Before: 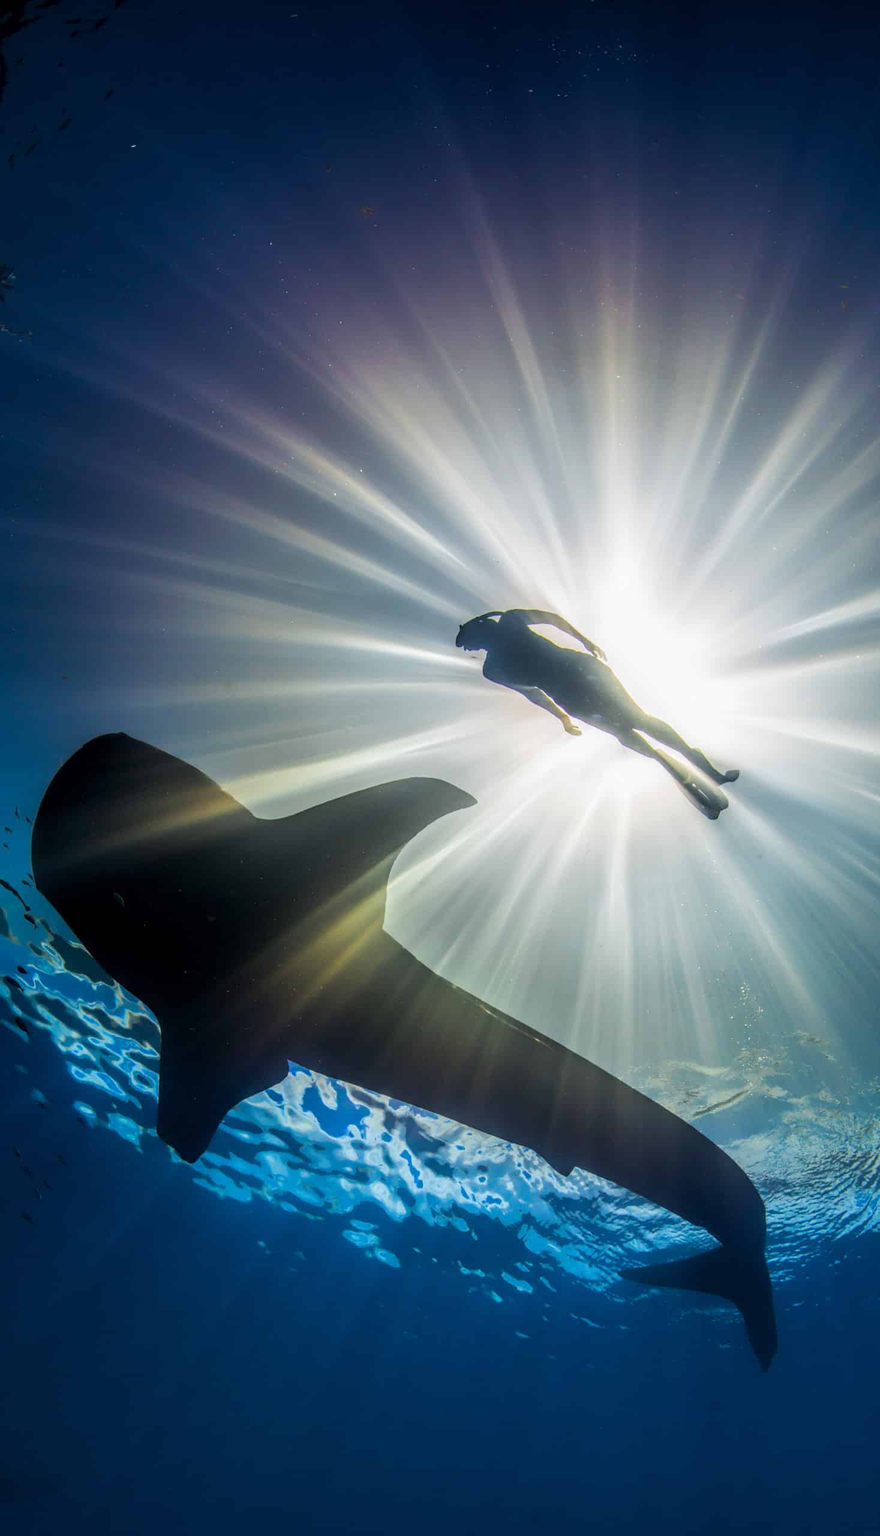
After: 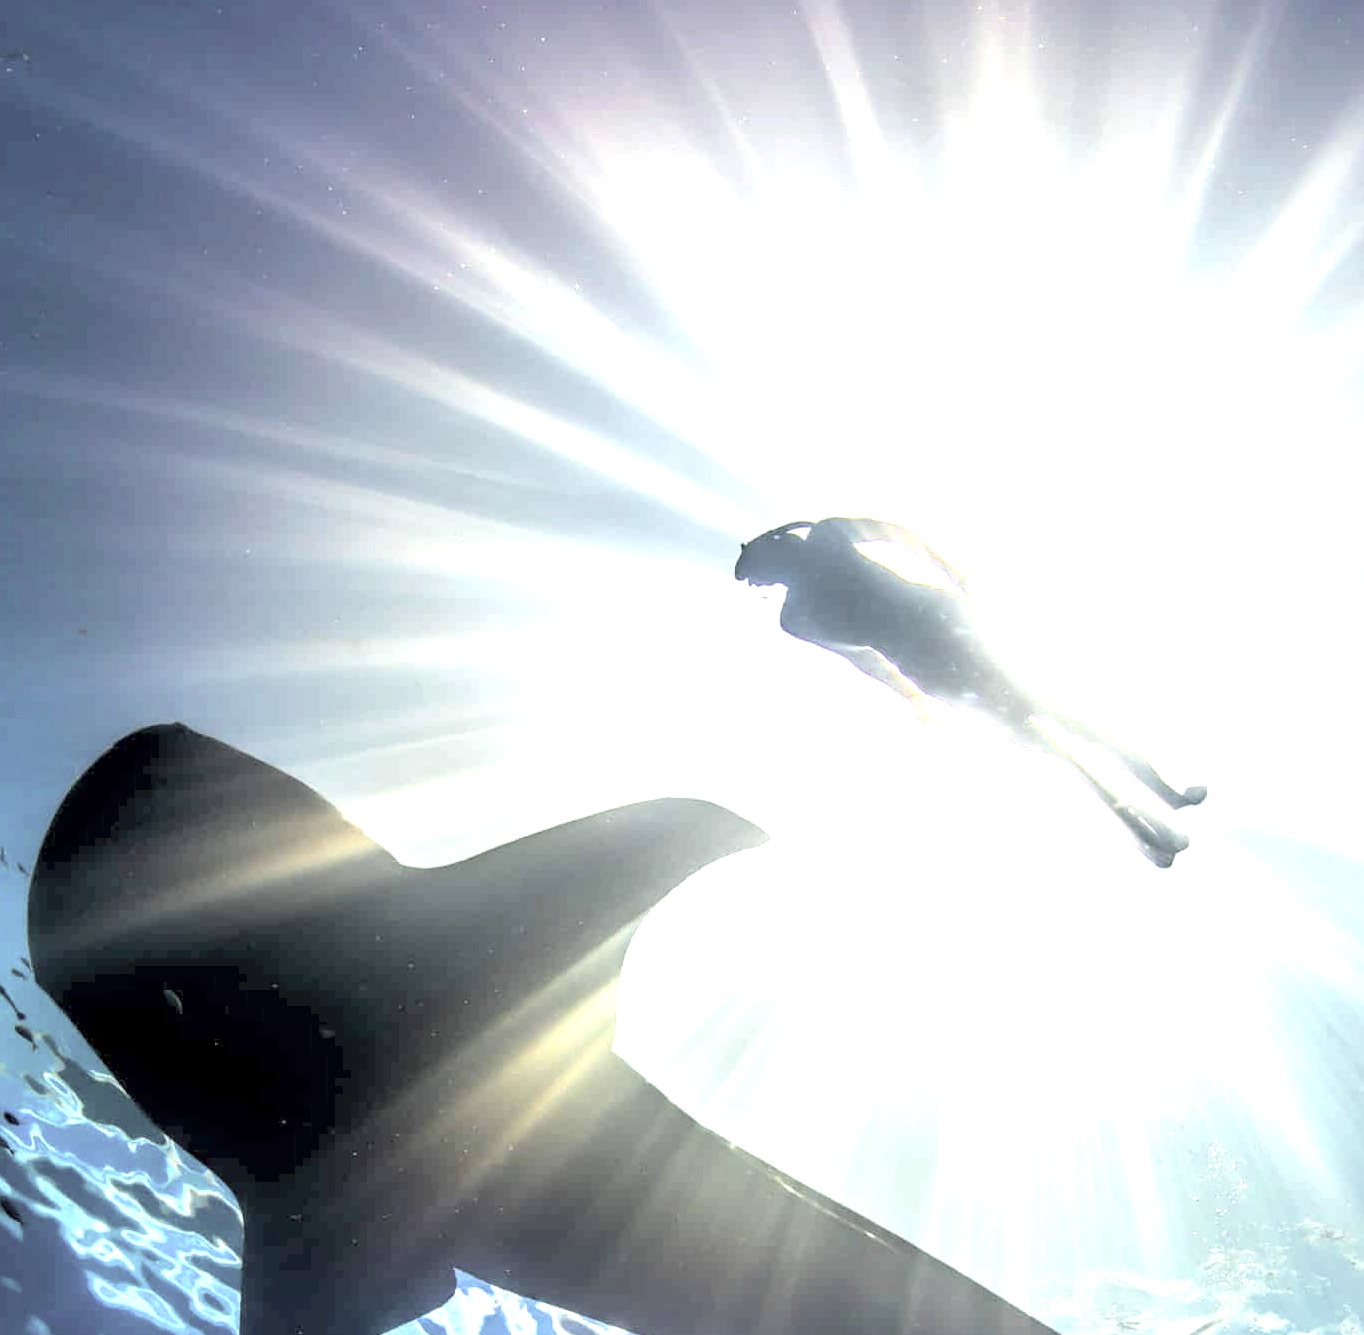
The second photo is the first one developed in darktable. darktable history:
contrast brightness saturation: brightness 0.184, saturation -0.484
crop: left 1.759%, top 19.472%, right 5.225%, bottom 28.349%
exposure: black level correction 0.001, exposure 1.712 EV, compensate highlight preservation false
